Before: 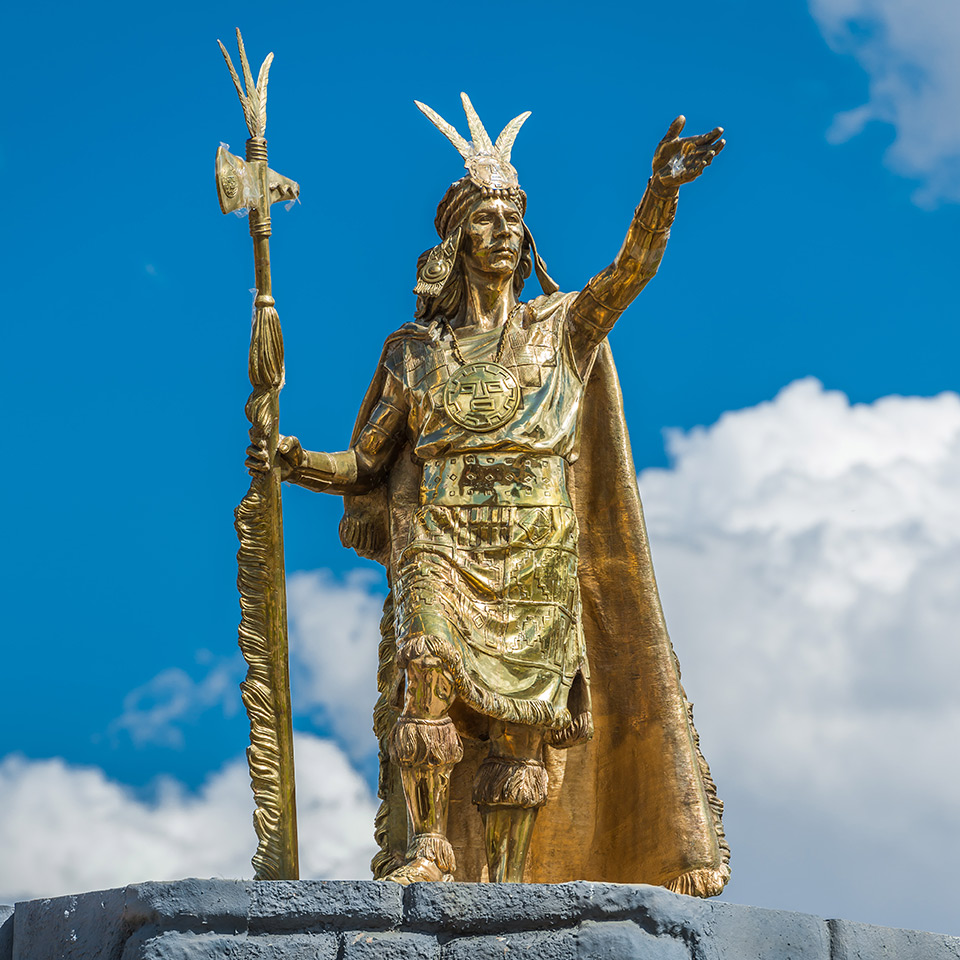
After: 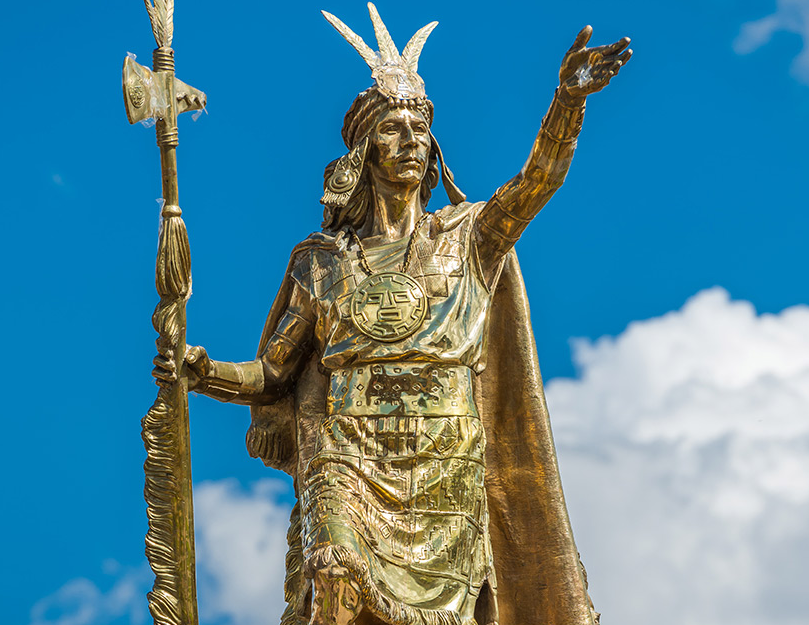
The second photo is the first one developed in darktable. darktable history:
crop and rotate: left 9.696%, top 9.465%, right 5.985%, bottom 25.363%
